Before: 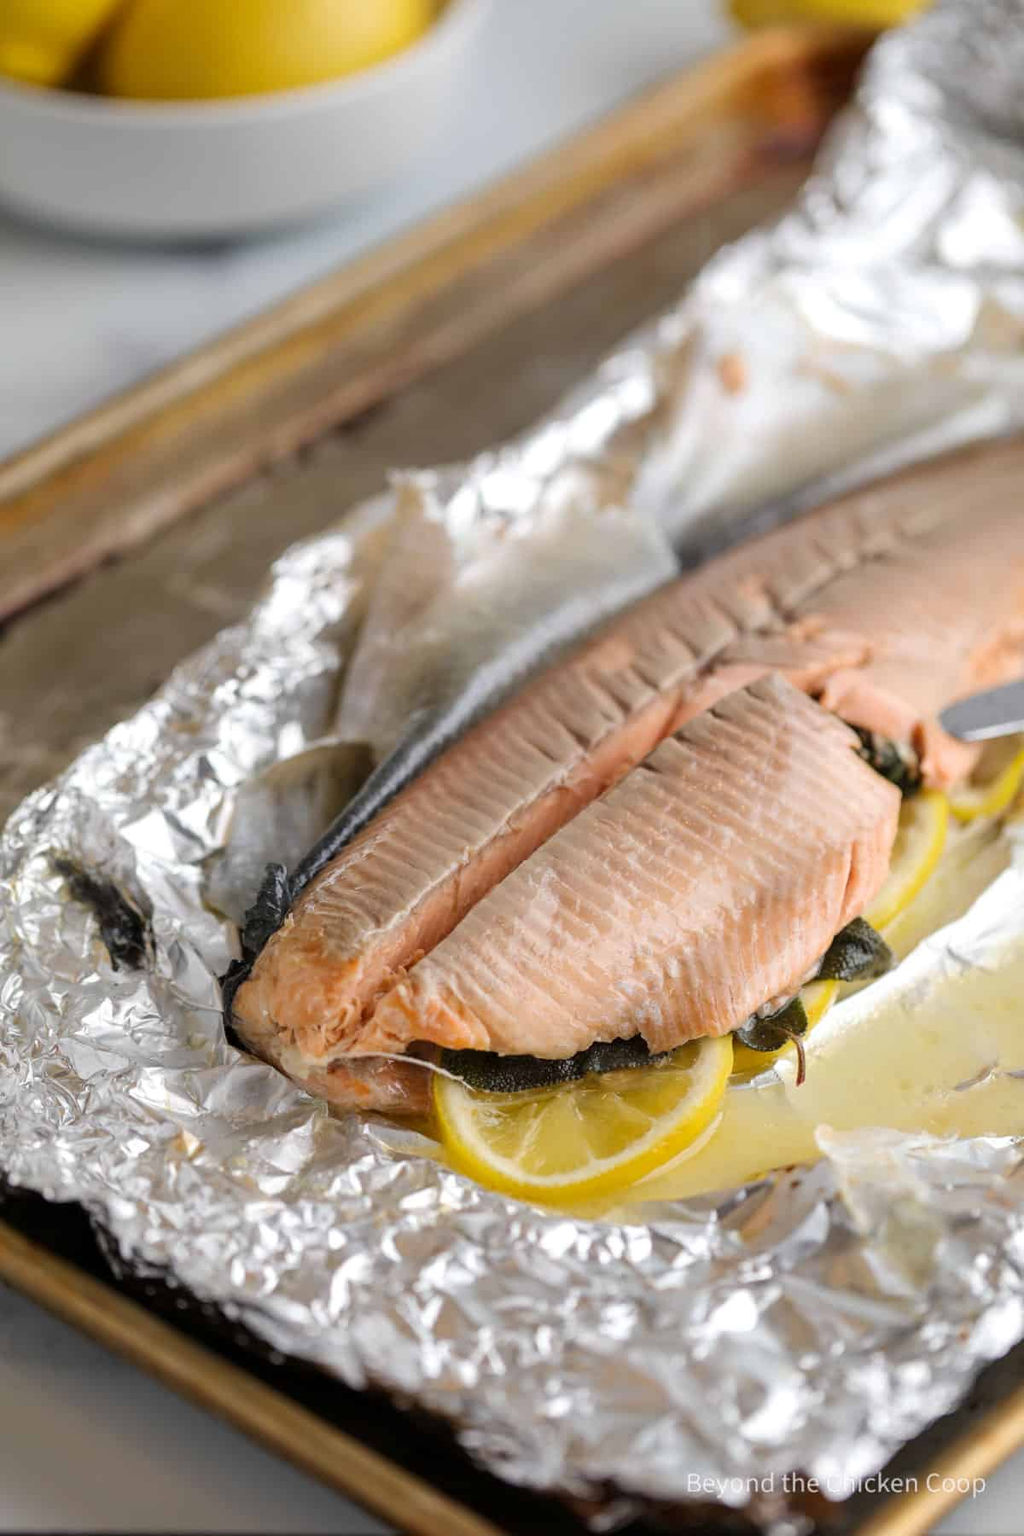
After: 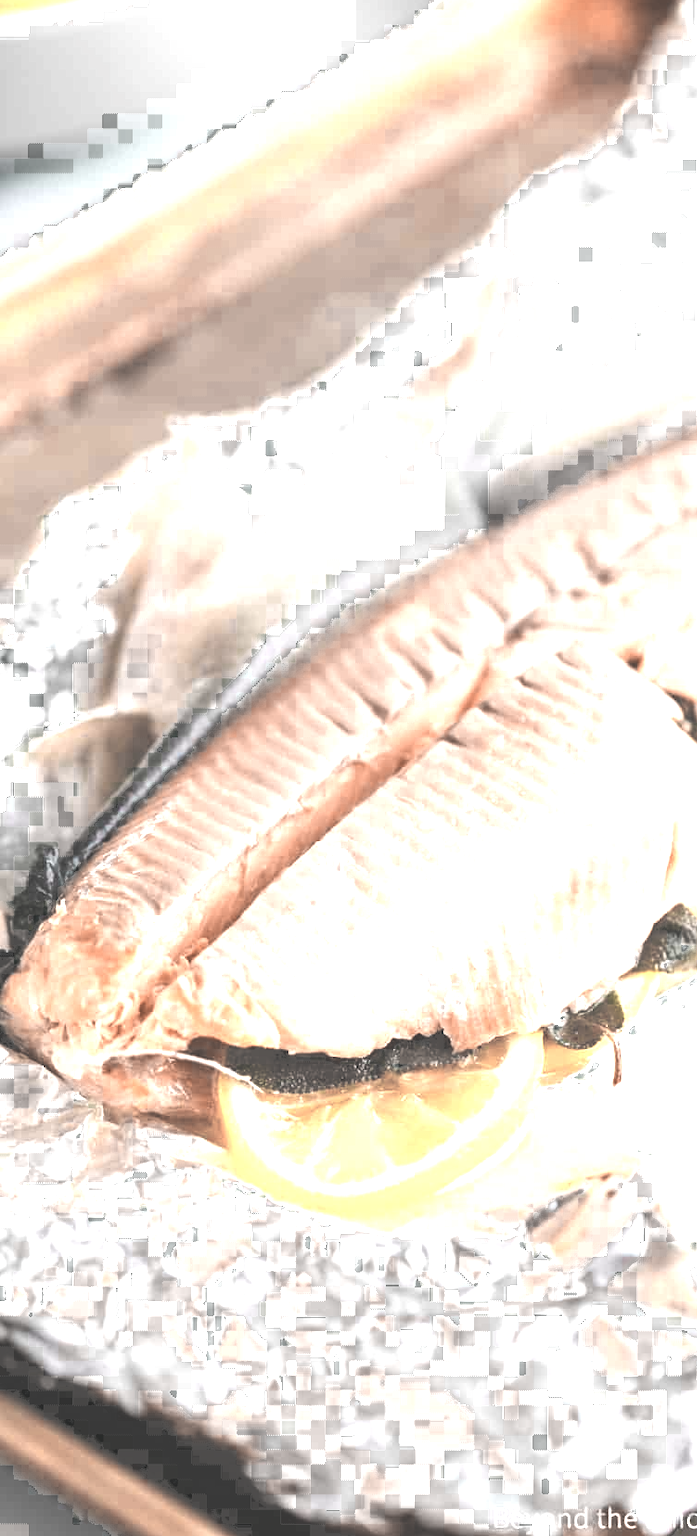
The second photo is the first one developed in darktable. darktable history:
exposure: black level correction -0.029, compensate highlight preservation false
color zones: curves: ch0 [(0.018, 0.548) (0.224, 0.64) (0.425, 0.447) (0.675, 0.575) (0.732, 0.579)]; ch1 [(0.066, 0.487) (0.25, 0.5) (0.404, 0.43) (0.75, 0.421) (0.956, 0.421)]; ch2 [(0.044, 0.561) (0.215, 0.465) (0.399, 0.544) (0.465, 0.548) (0.614, 0.447) (0.724, 0.43) (0.882, 0.623) (0.956, 0.632)], mix 31.33%, process mode strong
crop and rotate: left 22.757%, top 5.63%, right 14.526%, bottom 2.352%
